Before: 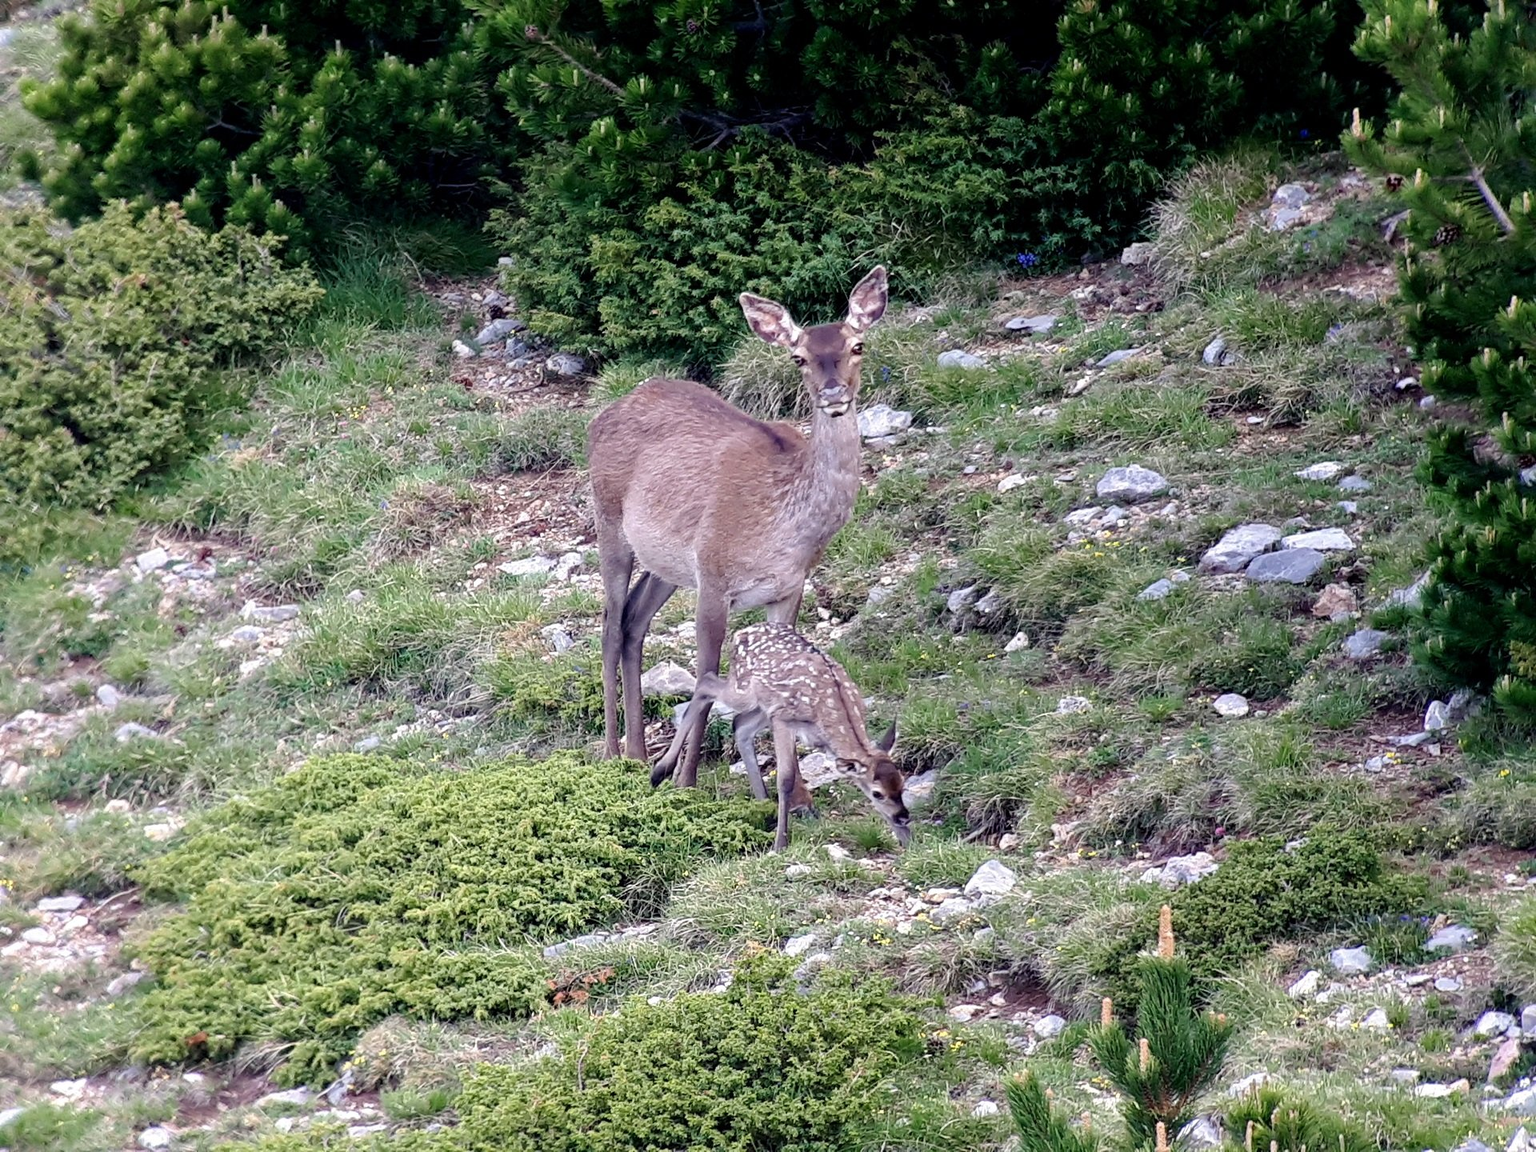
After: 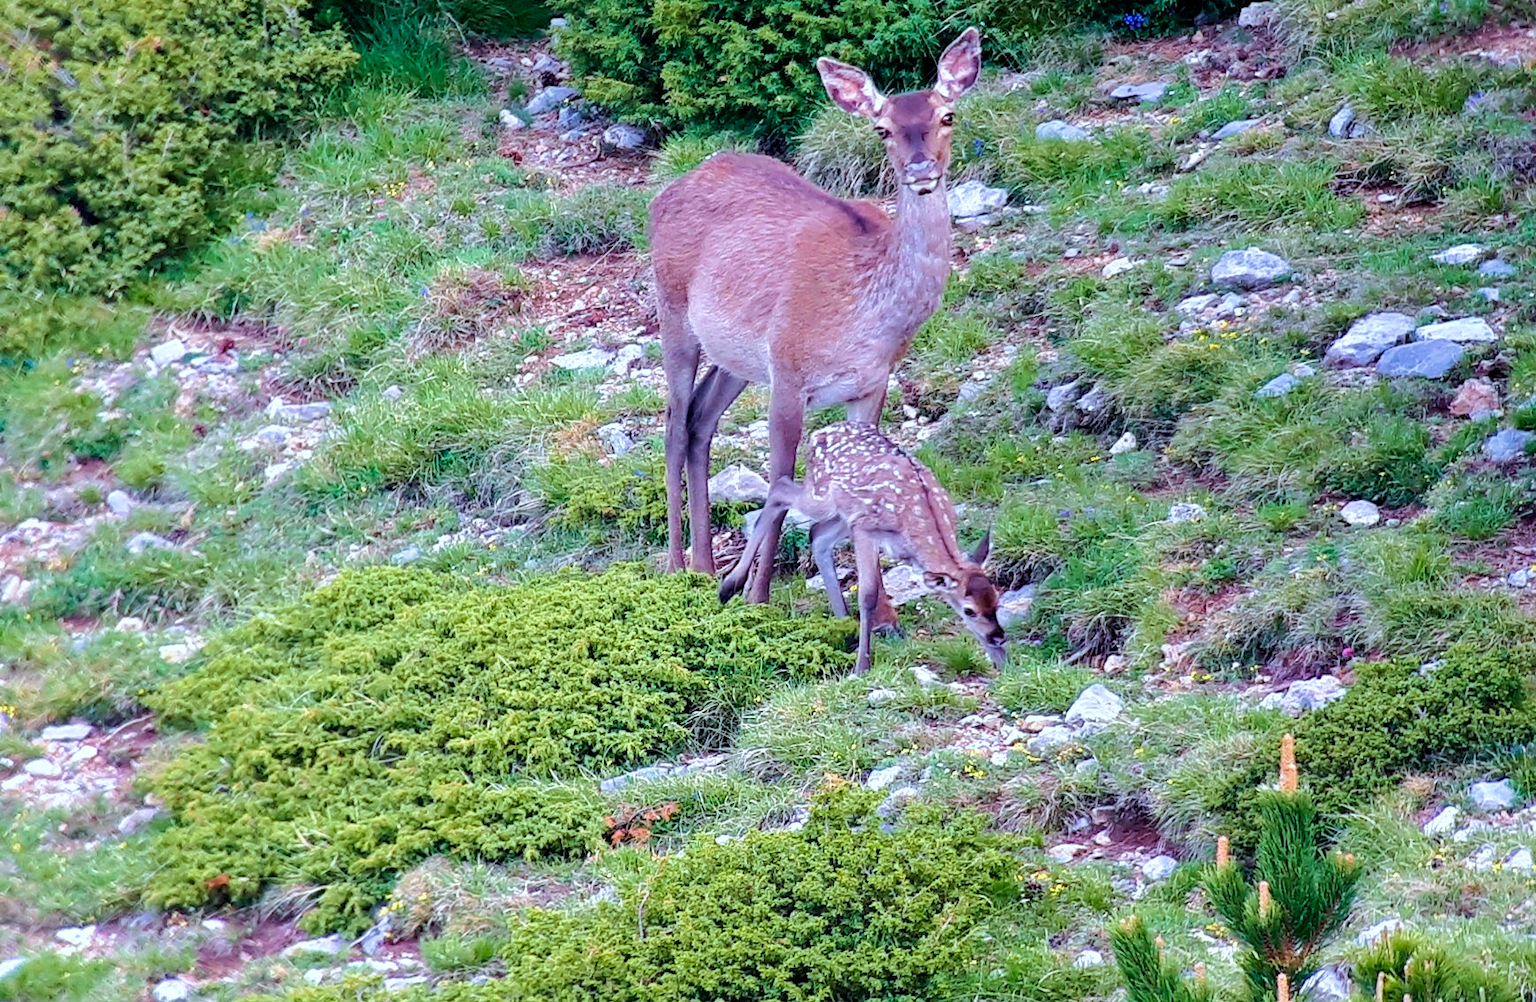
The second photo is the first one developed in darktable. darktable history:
color correction: highlights a* -4.18, highlights b* -10.81
shadows and highlights: shadows 32, highlights -32, soften with gaussian
velvia: strength 39.63%
crop: top 20.916%, right 9.437%, bottom 0.316%
color balance rgb: perceptual saturation grading › global saturation 25%, perceptual brilliance grading › mid-tones 10%, perceptual brilliance grading › shadows 15%, global vibrance 20%
